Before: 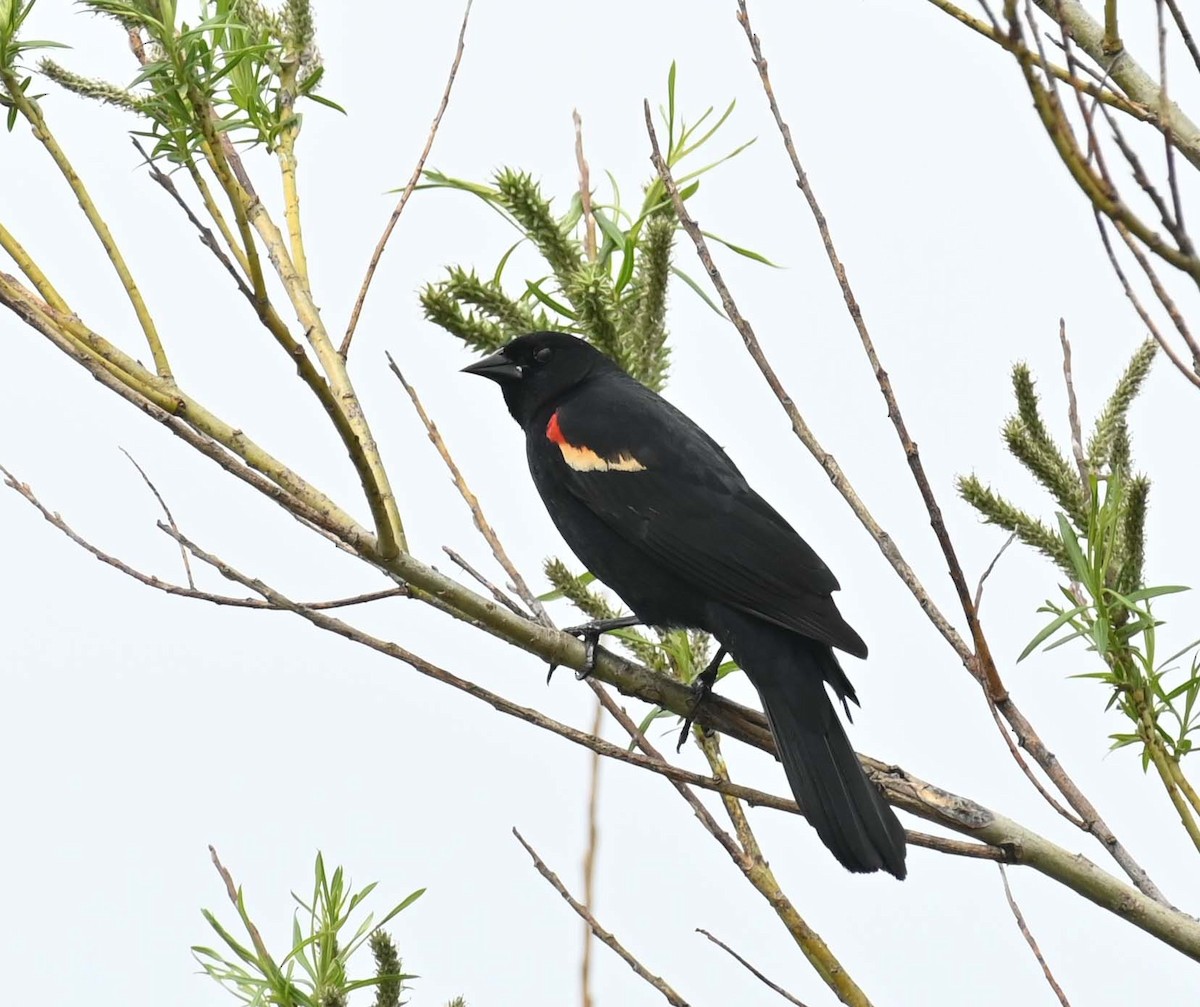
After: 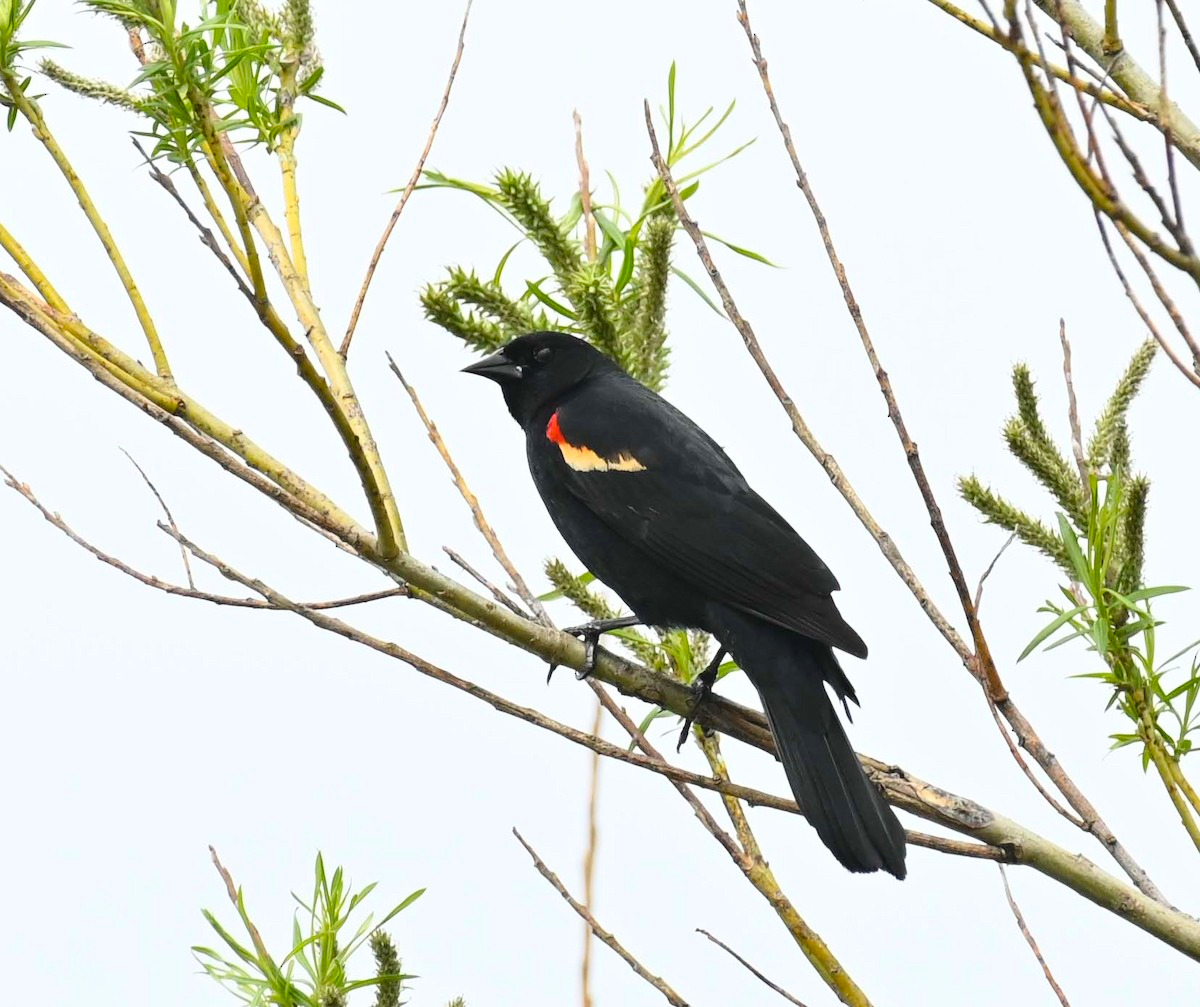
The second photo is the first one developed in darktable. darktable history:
tone curve: curves: ch0 [(0, 0) (0.003, 0.019) (0.011, 0.019) (0.025, 0.026) (0.044, 0.043) (0.069, 0.066) (0.1, 0.095) (0.136, 0.133) (0.177, 0.181) (0.224, 0.233) (0.277, 0.302) (0.335, 0.375) (0.399, 0.452) (0.468, 0.532) (0.543, 0.609) (0.623, 0.695) (0.709, 0.775) (0.801, 0.865) (0.898, 0.932) (1, 1)], color space Lab, linked channels, preserve colors none
color balance rgb: perceptual saturation grading › global saturation 25.059%
